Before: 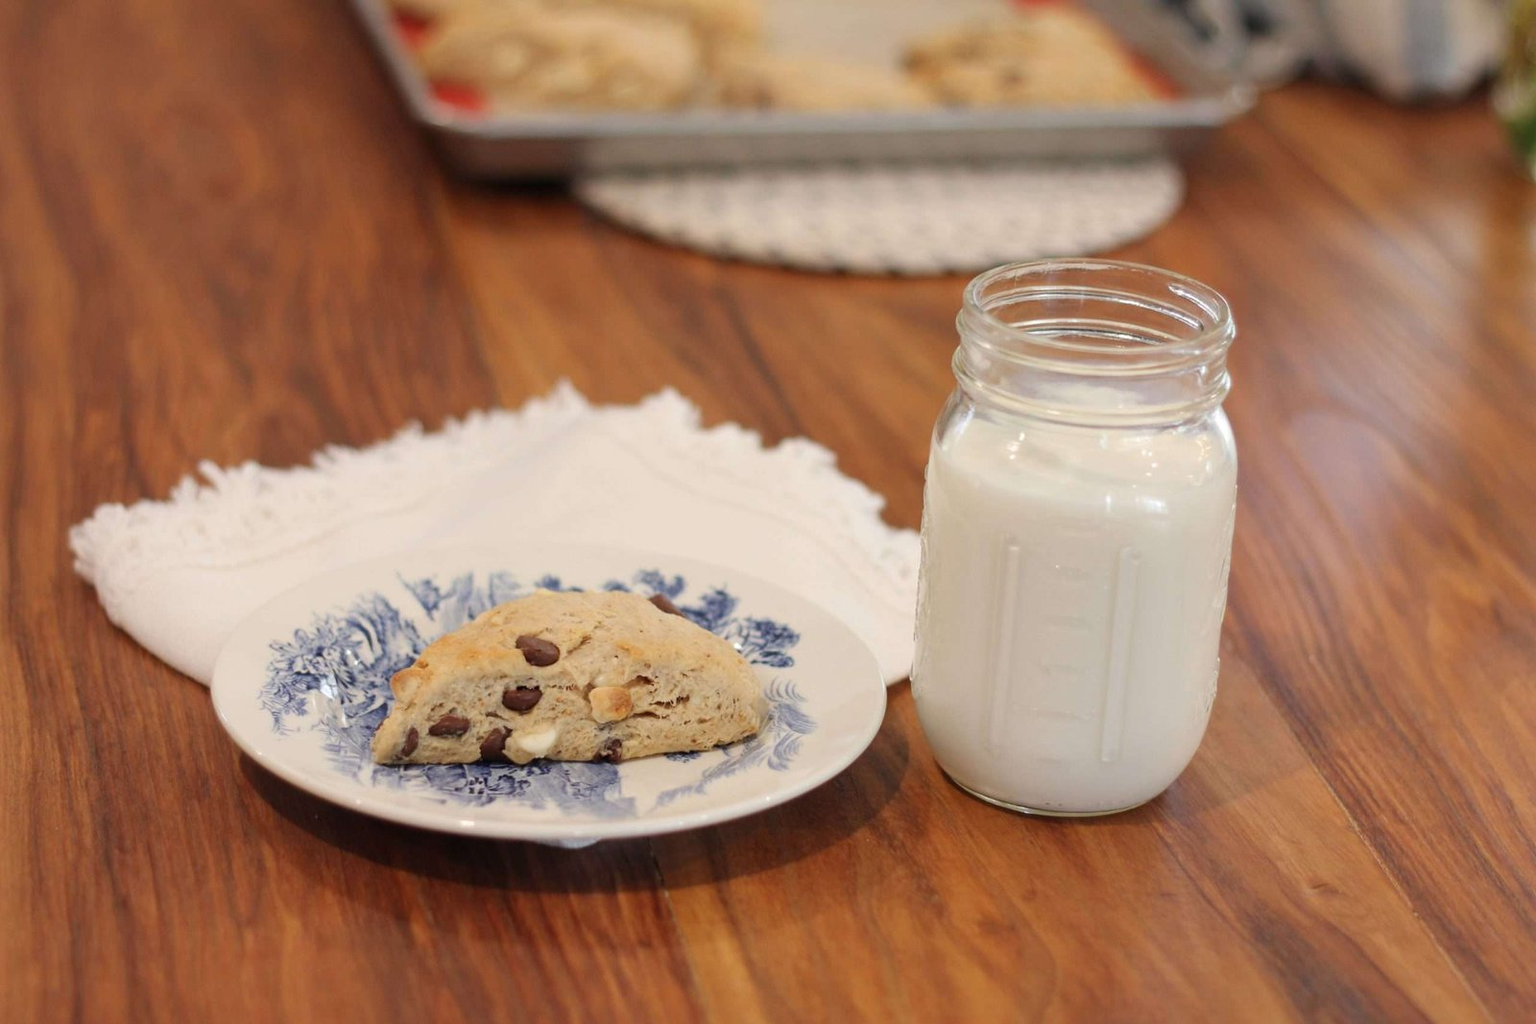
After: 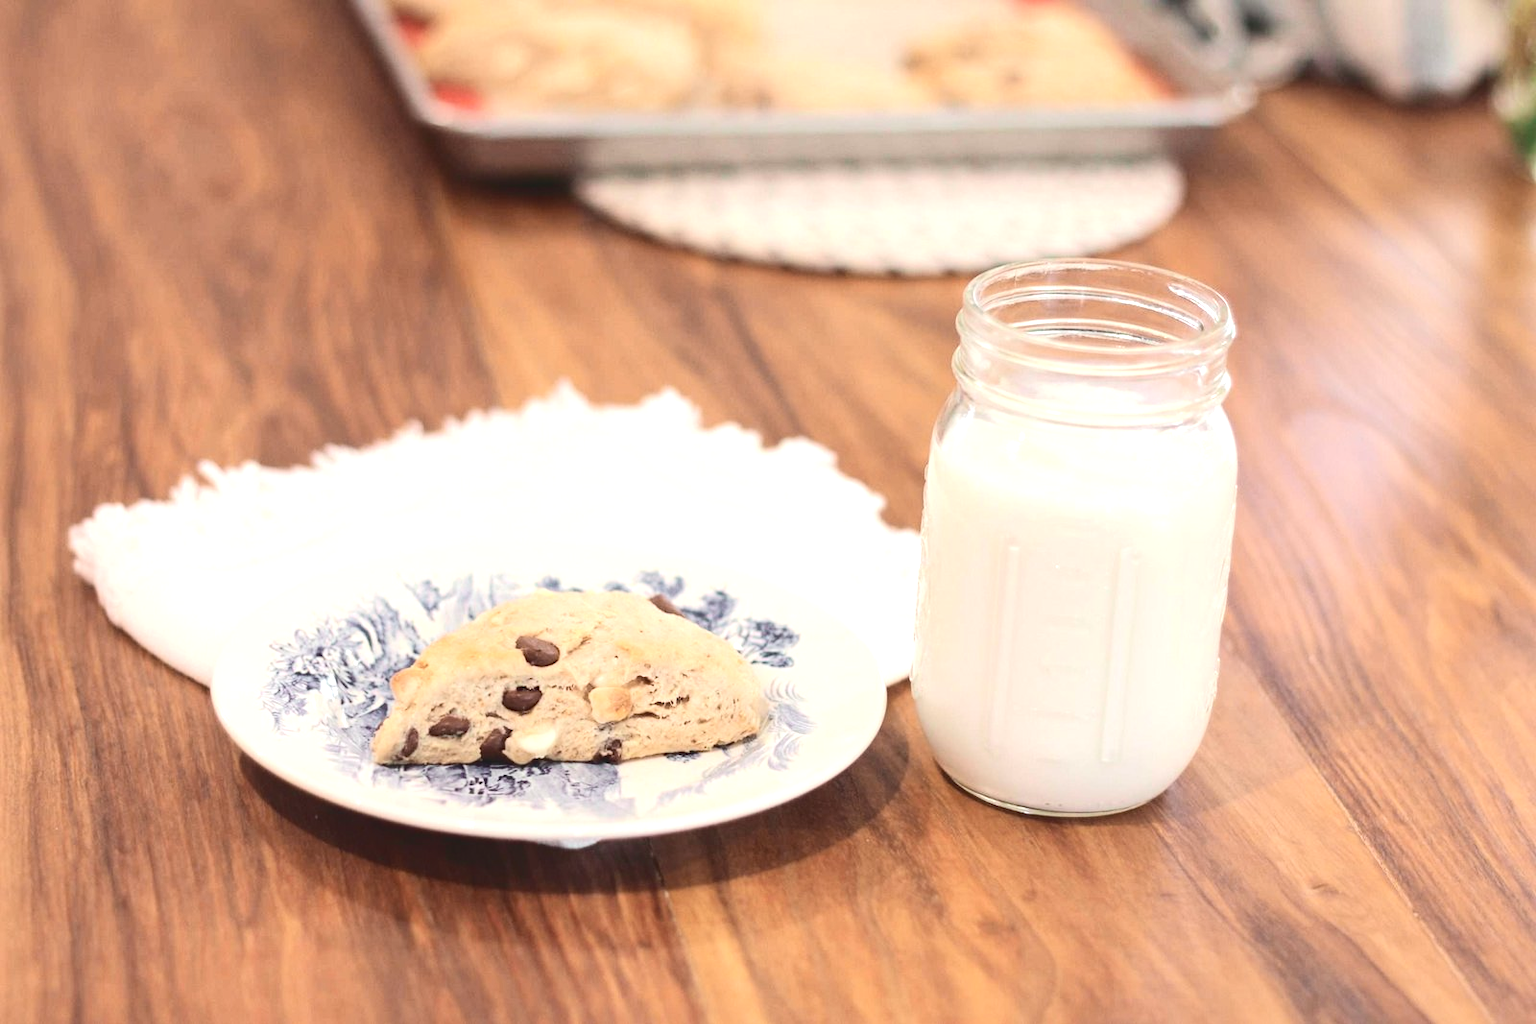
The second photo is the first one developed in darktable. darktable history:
tone curve: curves: ch0 [(0, 0.087) (0.175, 0.178) (0.466, 0.498) (0.715, 0.764) (1, 0.961)]; ch1 [(0, 0) (0.437, 0.398) (0.476, 0.466) (0.505, 0.505) (0.534, 0.544) (0.612, 0.605) (0.641, 0.643) (1, 1)]; ch2 [(0, 0) (0.359, 0.379) (0.427, 0.453) (0.489, 0.495) (0.531, 0.534) (0.579, 0.579) (1, 1)], color space Lab, independent channels, preserve colors none
exposure: exposure 1.094 EV, compensate exposure bias true, compensate highlight preservation false
contrast brightness saturation: contrast 0.06, brightness -0.005, saturation -0.233
